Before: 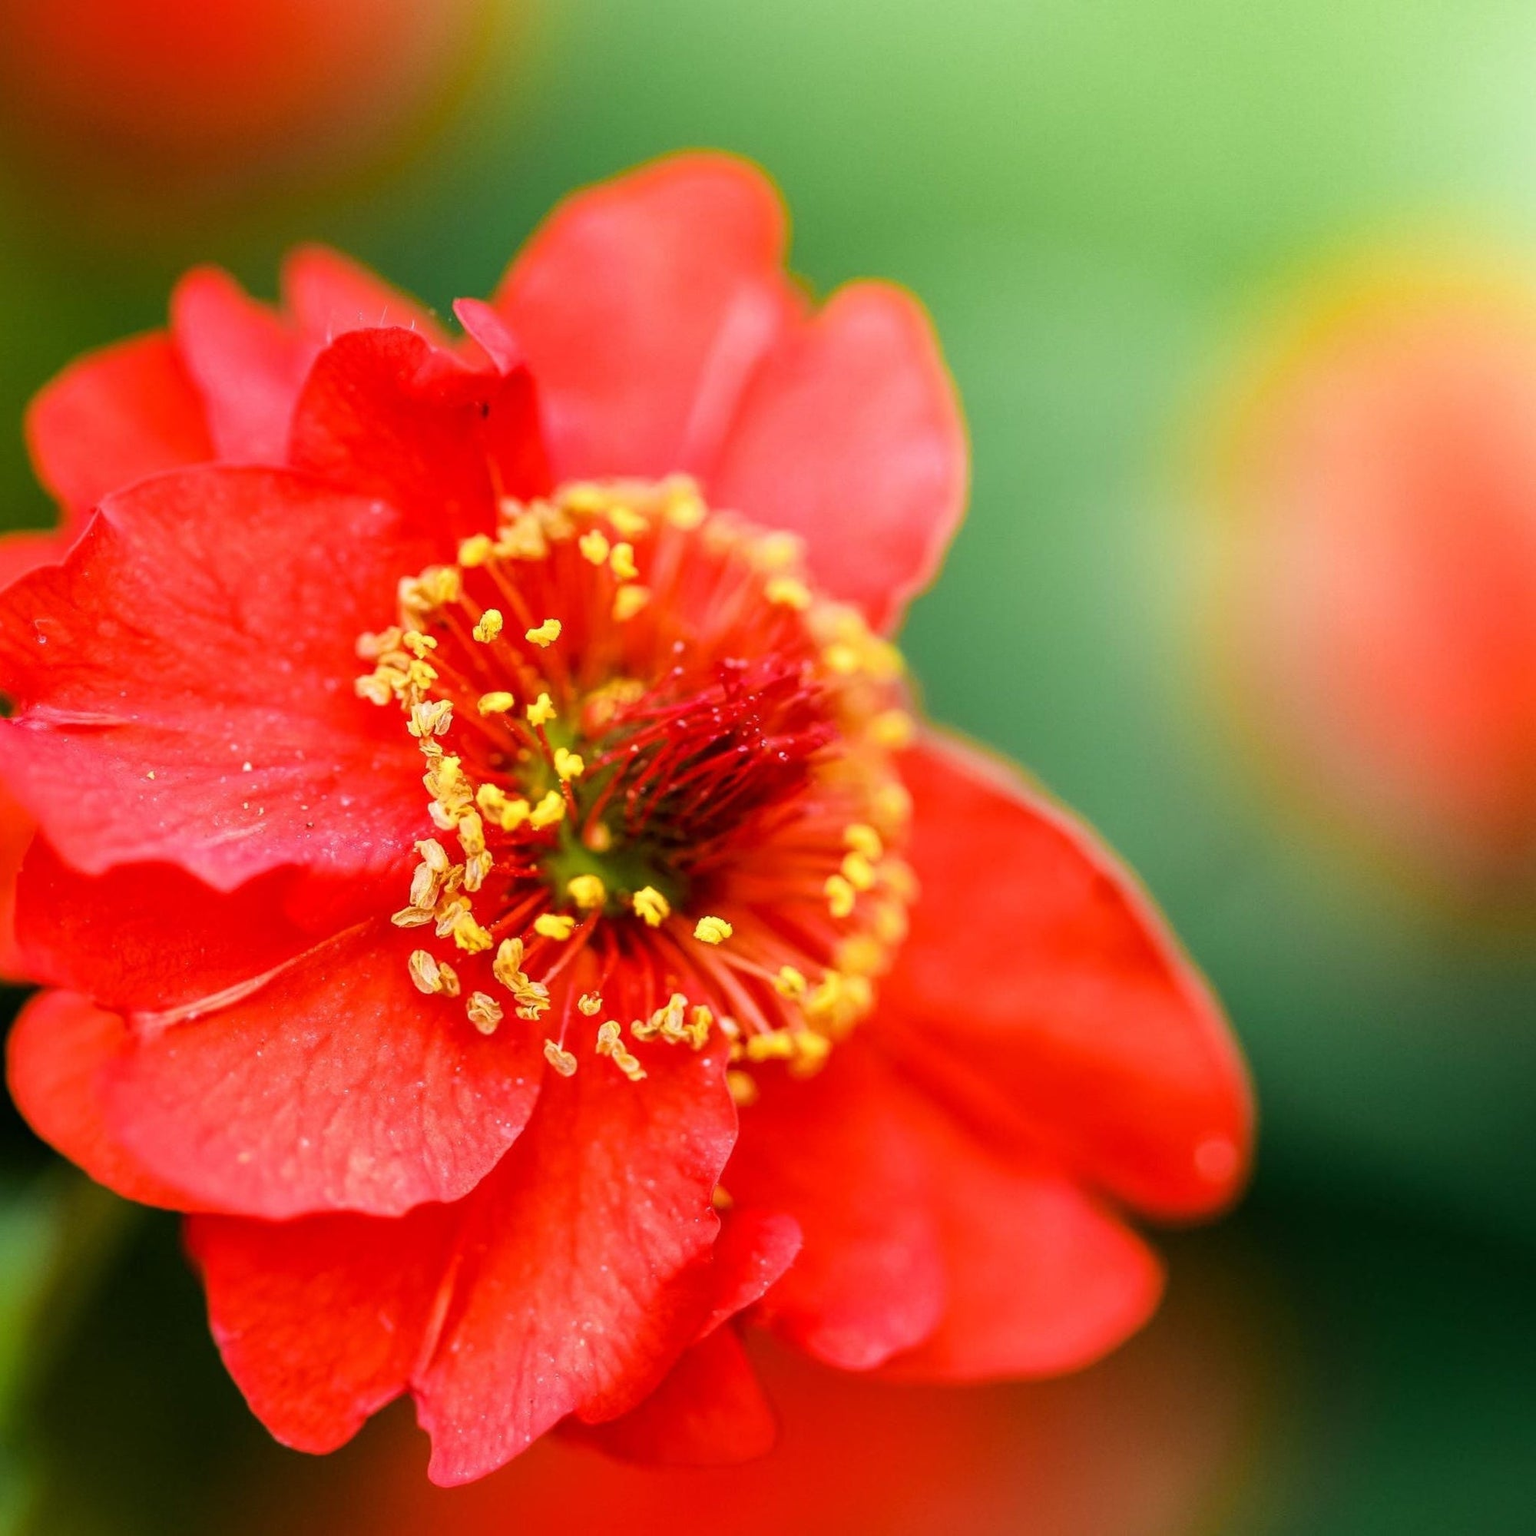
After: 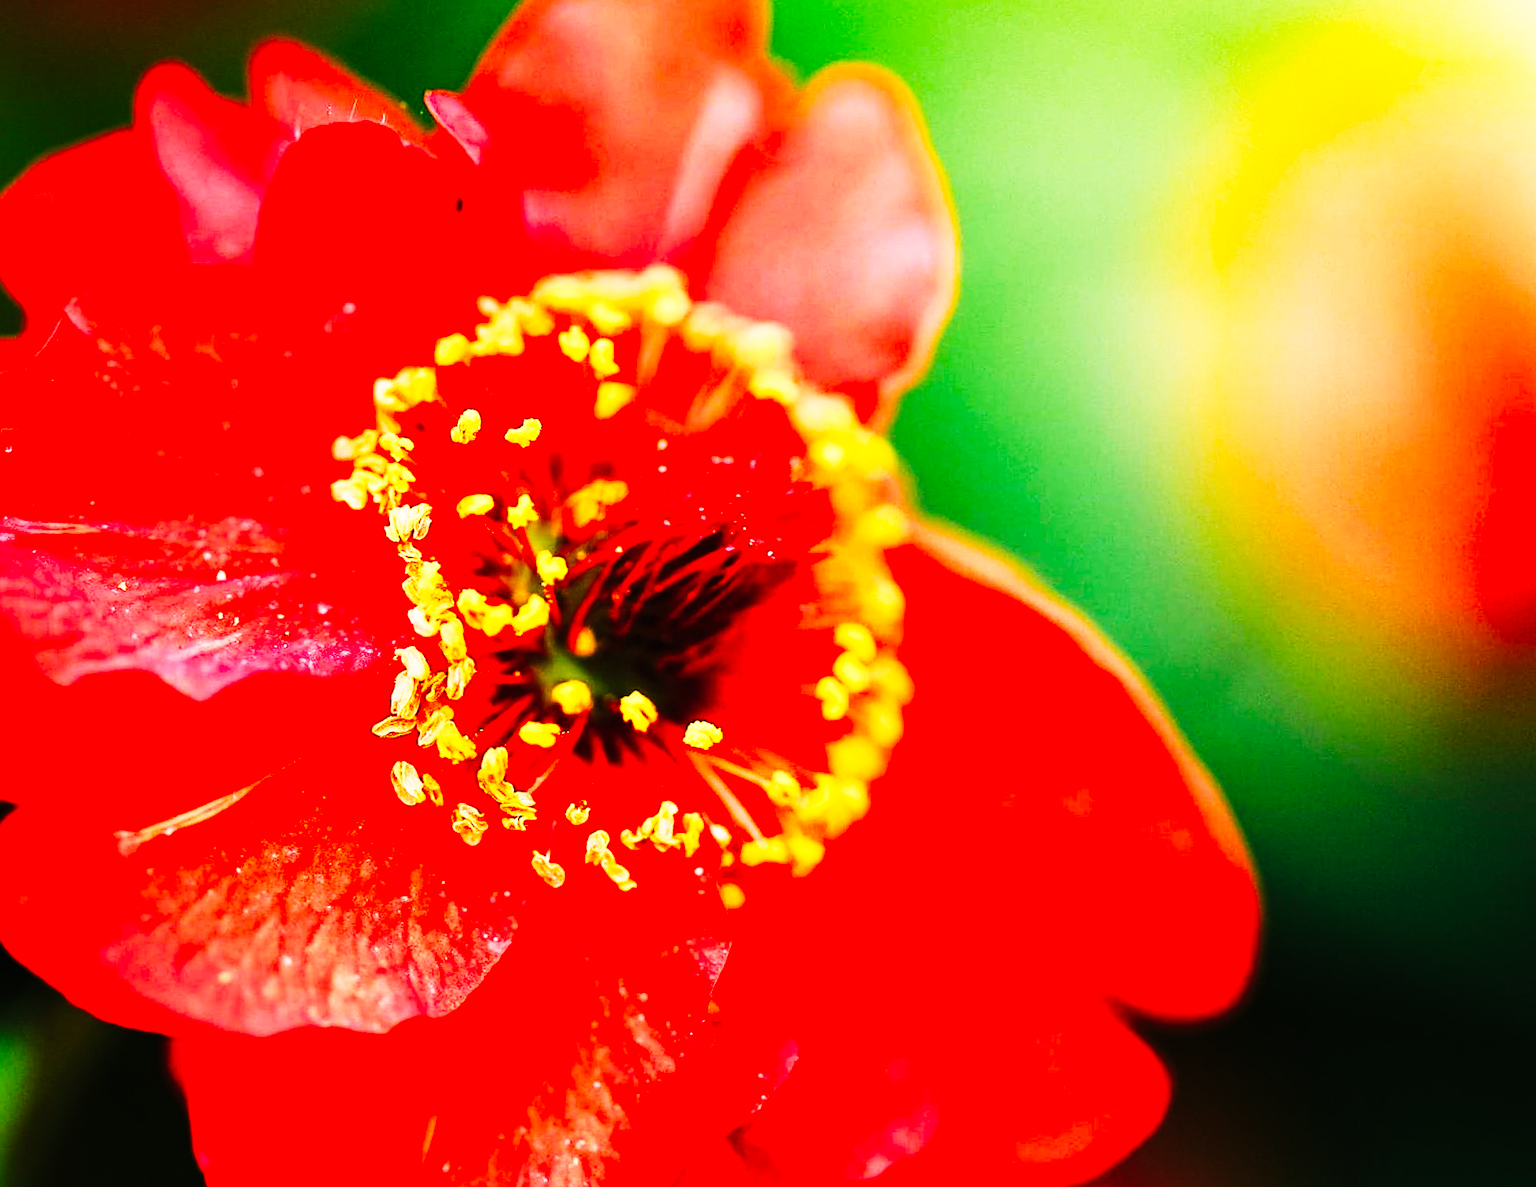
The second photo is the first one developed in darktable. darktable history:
tone curve: curves: ch0 [(0, 0) (0.003, 0.006) (0.011, 0.008) (0.025, 0.011) (0.044, 0.015) (0.069, 0.019) (0.1, 0.023) (0.136, 0.03) (0.177, 0.042) (0.224, 0.065) (0.277, 0.103) (0.335, 0.177) (0.399, 0.294) (0.468, 0.463) (0.543, 0.639) (0.623, 0.805) (0.709, 0.909) (0.801, 0.967) (0.898, 0.989) (1, 1)], preserve colors none
rotate and perspective: rotation -1°, crop left 0.011, crop right 0.989, crop top 0.025, crop bottom 0.975
crop and rotate: left 1.814%, top 12.818%, right 0.25%, bottom 9.225%
sharpen: on, module defaults
